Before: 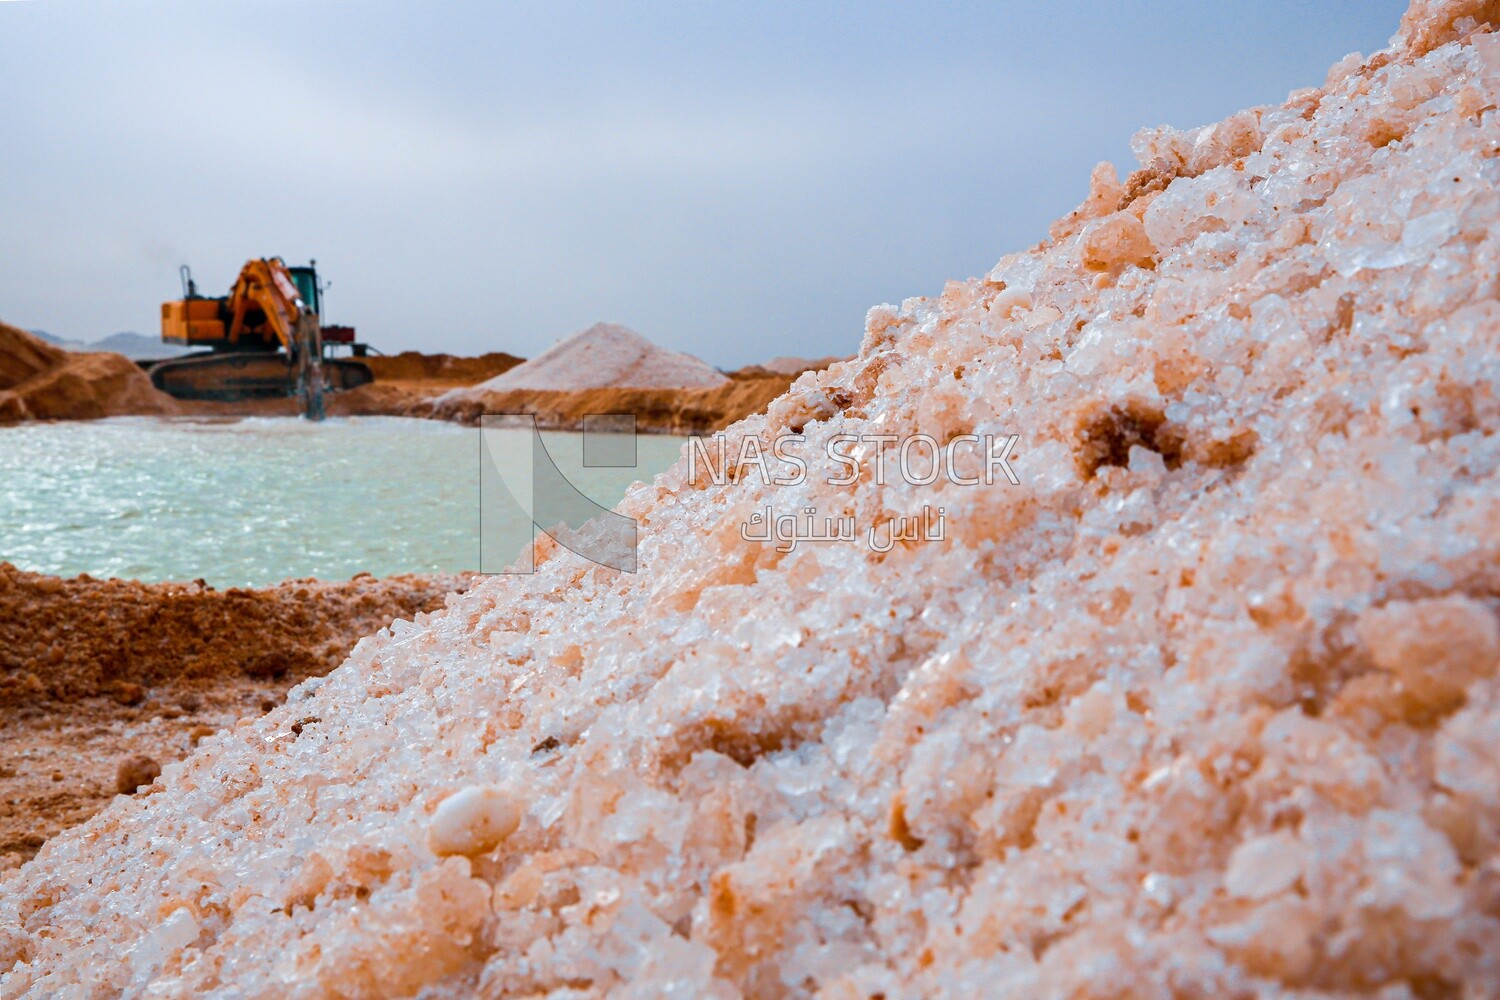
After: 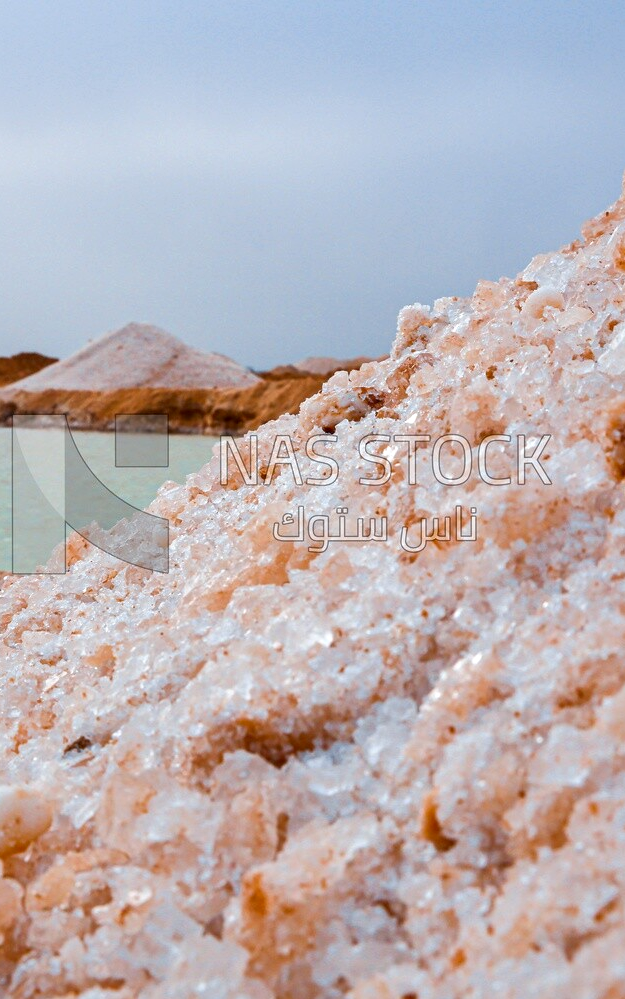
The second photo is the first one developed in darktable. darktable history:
crop: left 31.229%, right 27.105%
local contrast: mode bilateral grid, contrast 25, coarseness 50, detail 123%, midtone range 0.2
